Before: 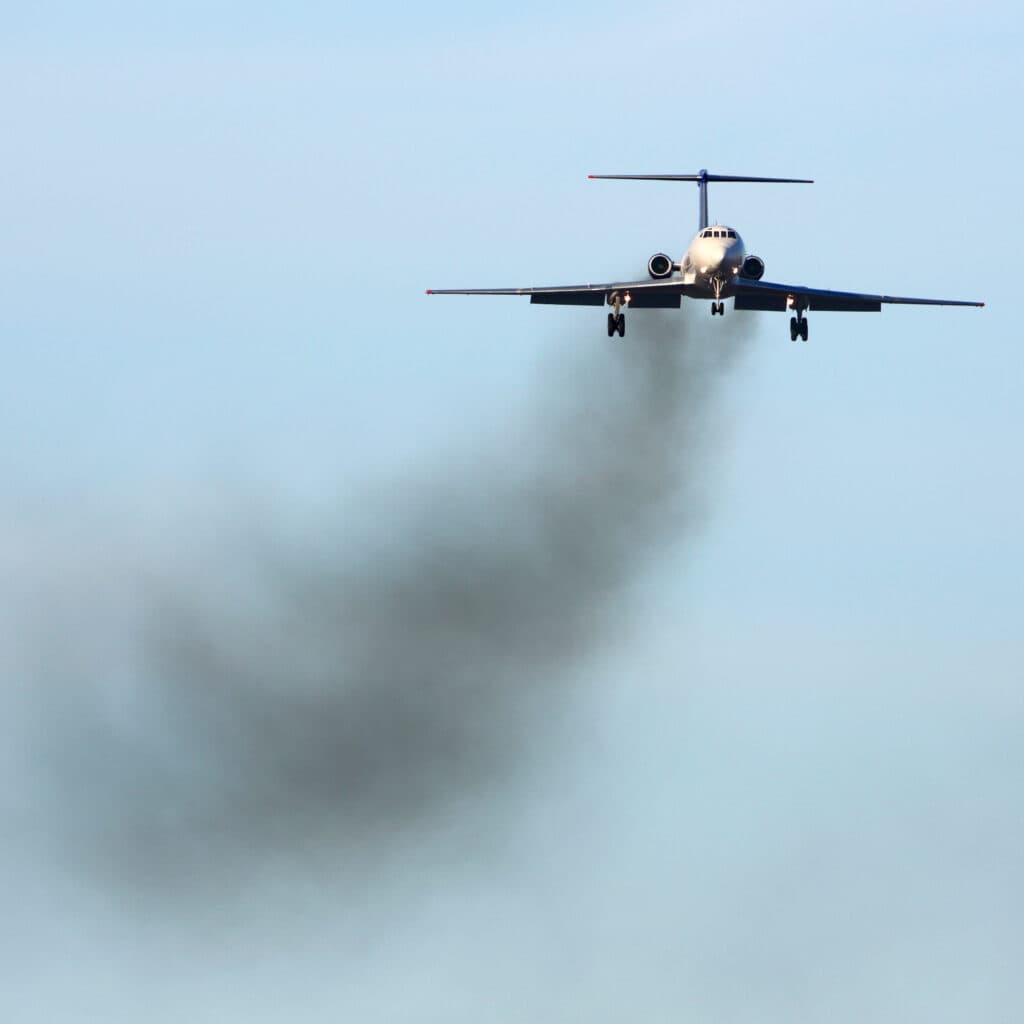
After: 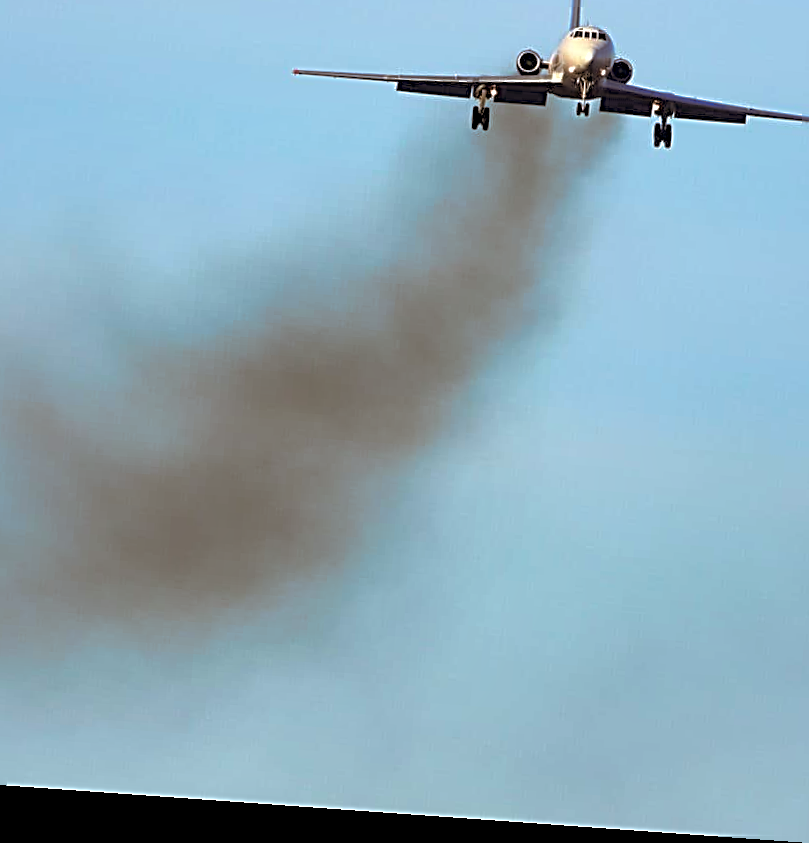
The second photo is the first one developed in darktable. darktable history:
crop: left 16.871%, top 22.857%, right 9.116%
rotate and perspective: rotation 4.1°, automatic cropping off
local contrast: highlights 100%, shadows 100%, detail 120%, midtone range 0.2
split-toning: shadows › hue 32.4°, shadows › saturation 0.51, highlights › hue 180°, highlights › saturation 0, balance -60.17, compress 55.19%
color correction: saturation 1.34
exposure: black level correction 0.007, compensate highlight preservation false
shadows and highlights: on, module defaults
sharpen: radius 2.531, amount 0.628
